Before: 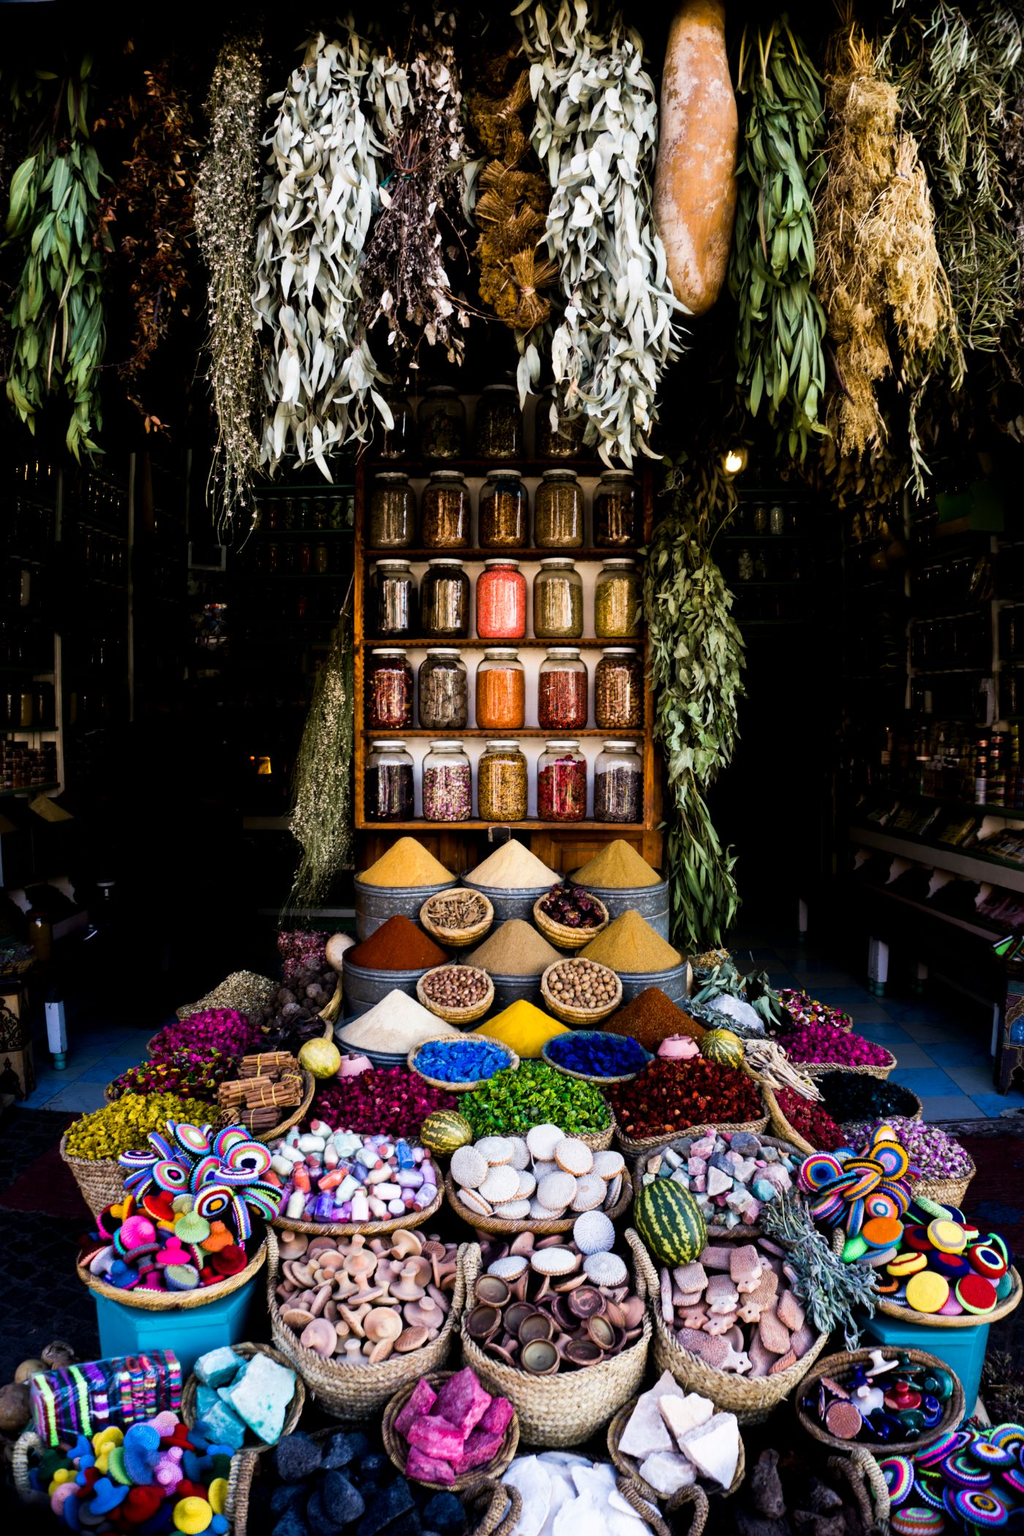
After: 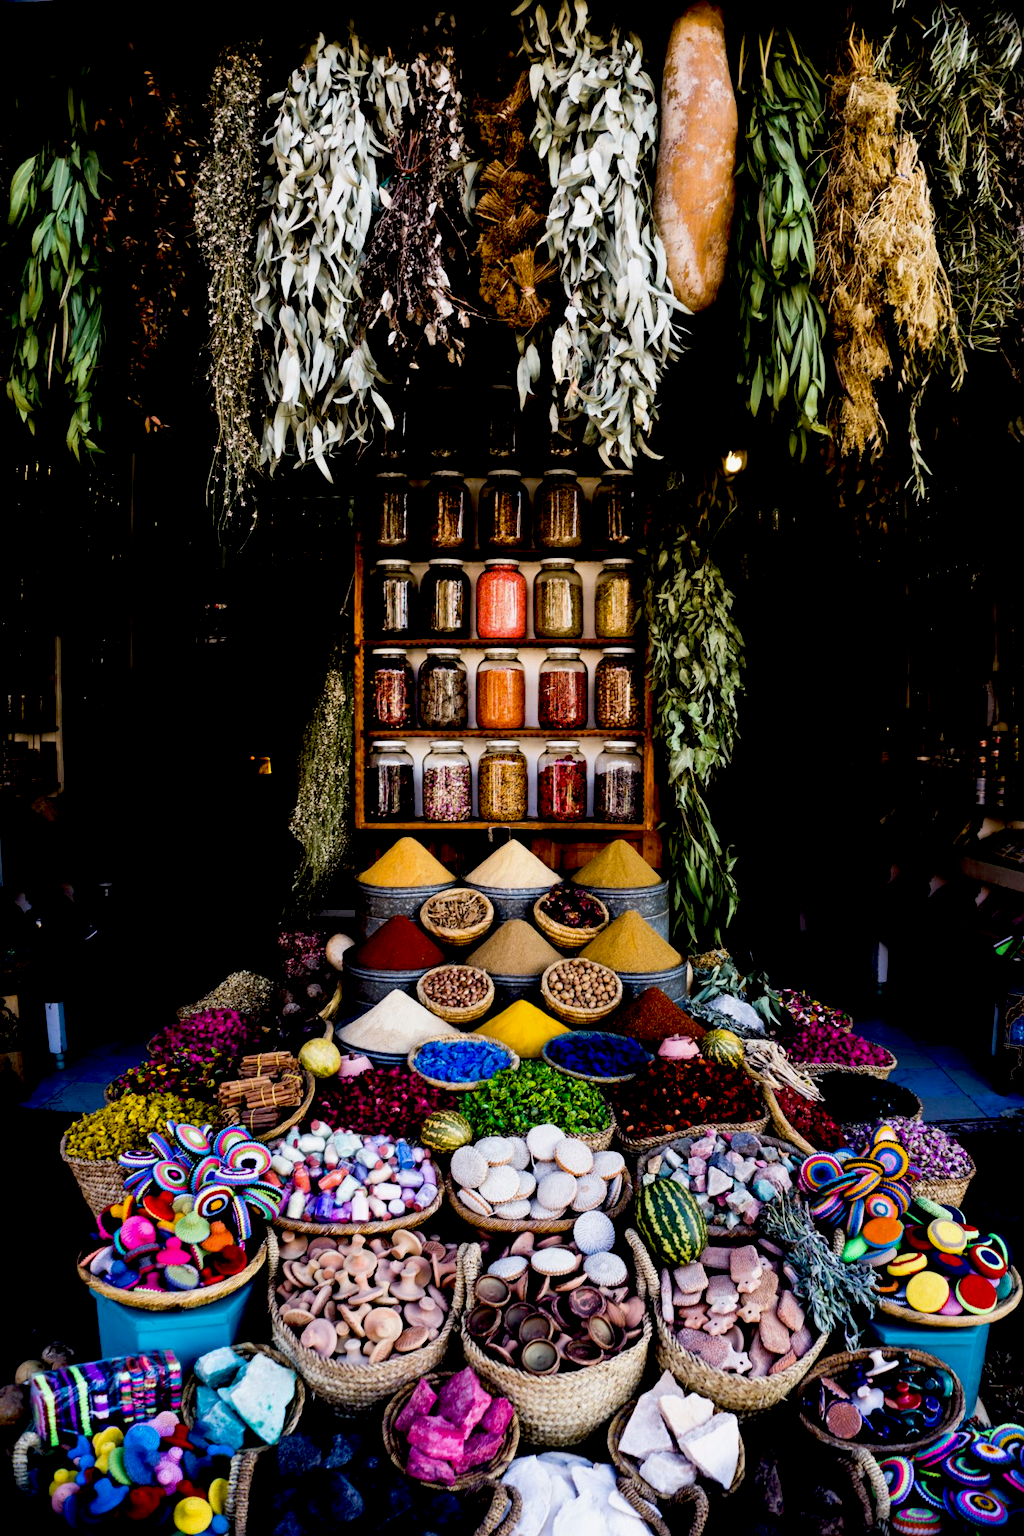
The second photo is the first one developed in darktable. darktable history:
exposure: black level correction 0.027, exposure -0.081 EV, compensate highlight preservation false
